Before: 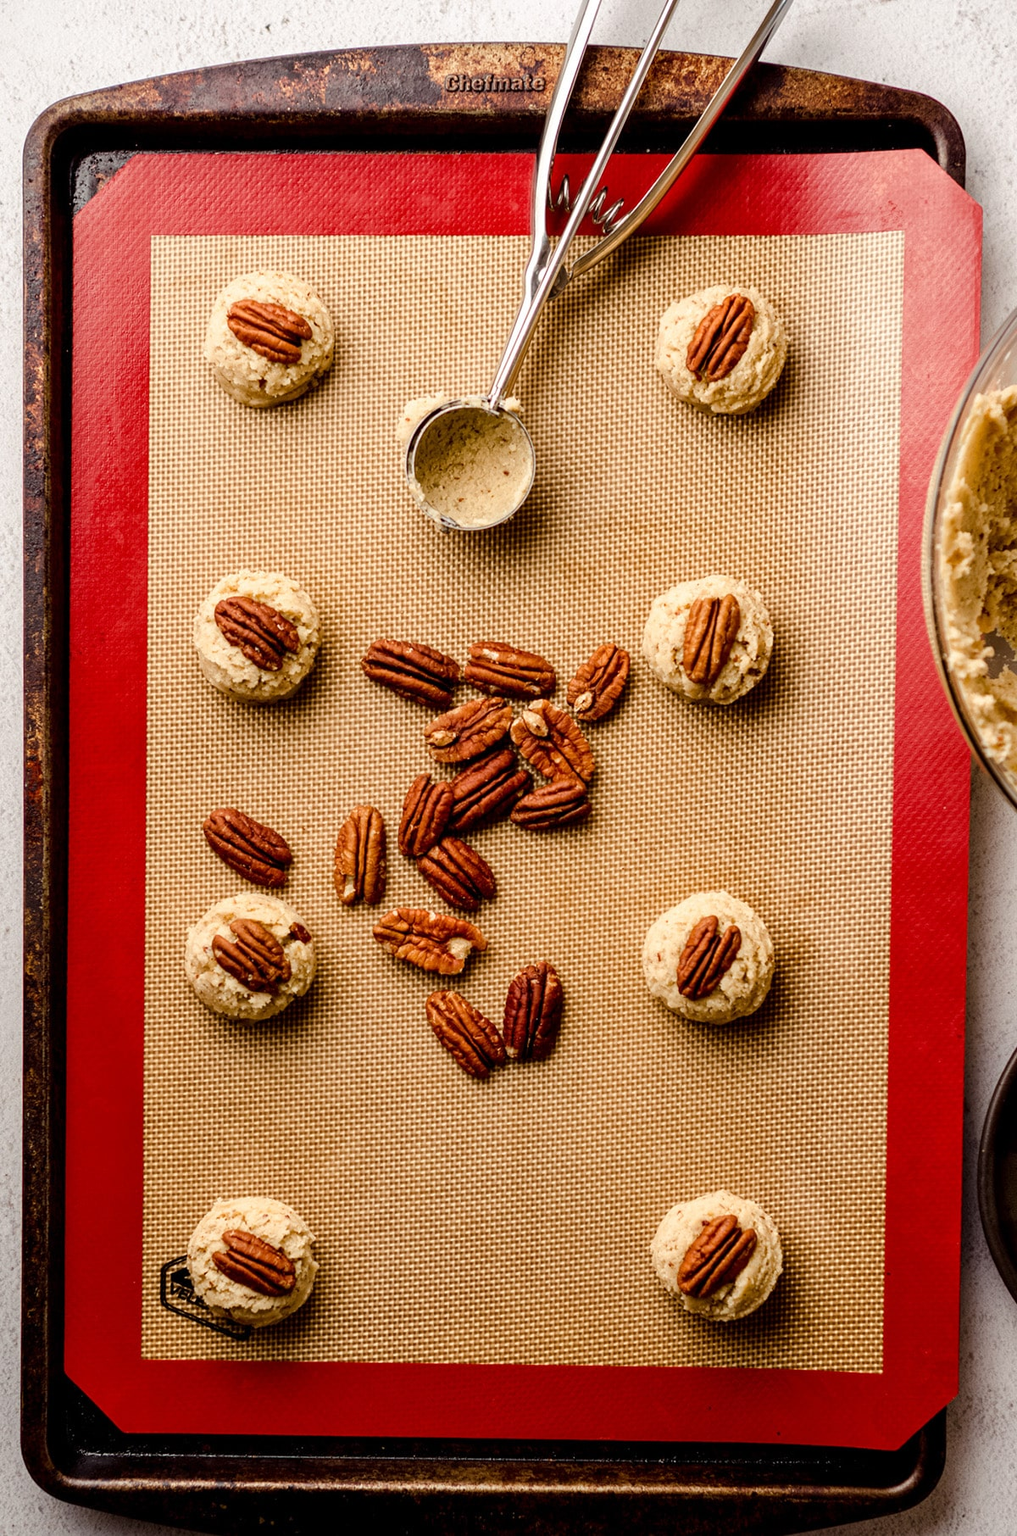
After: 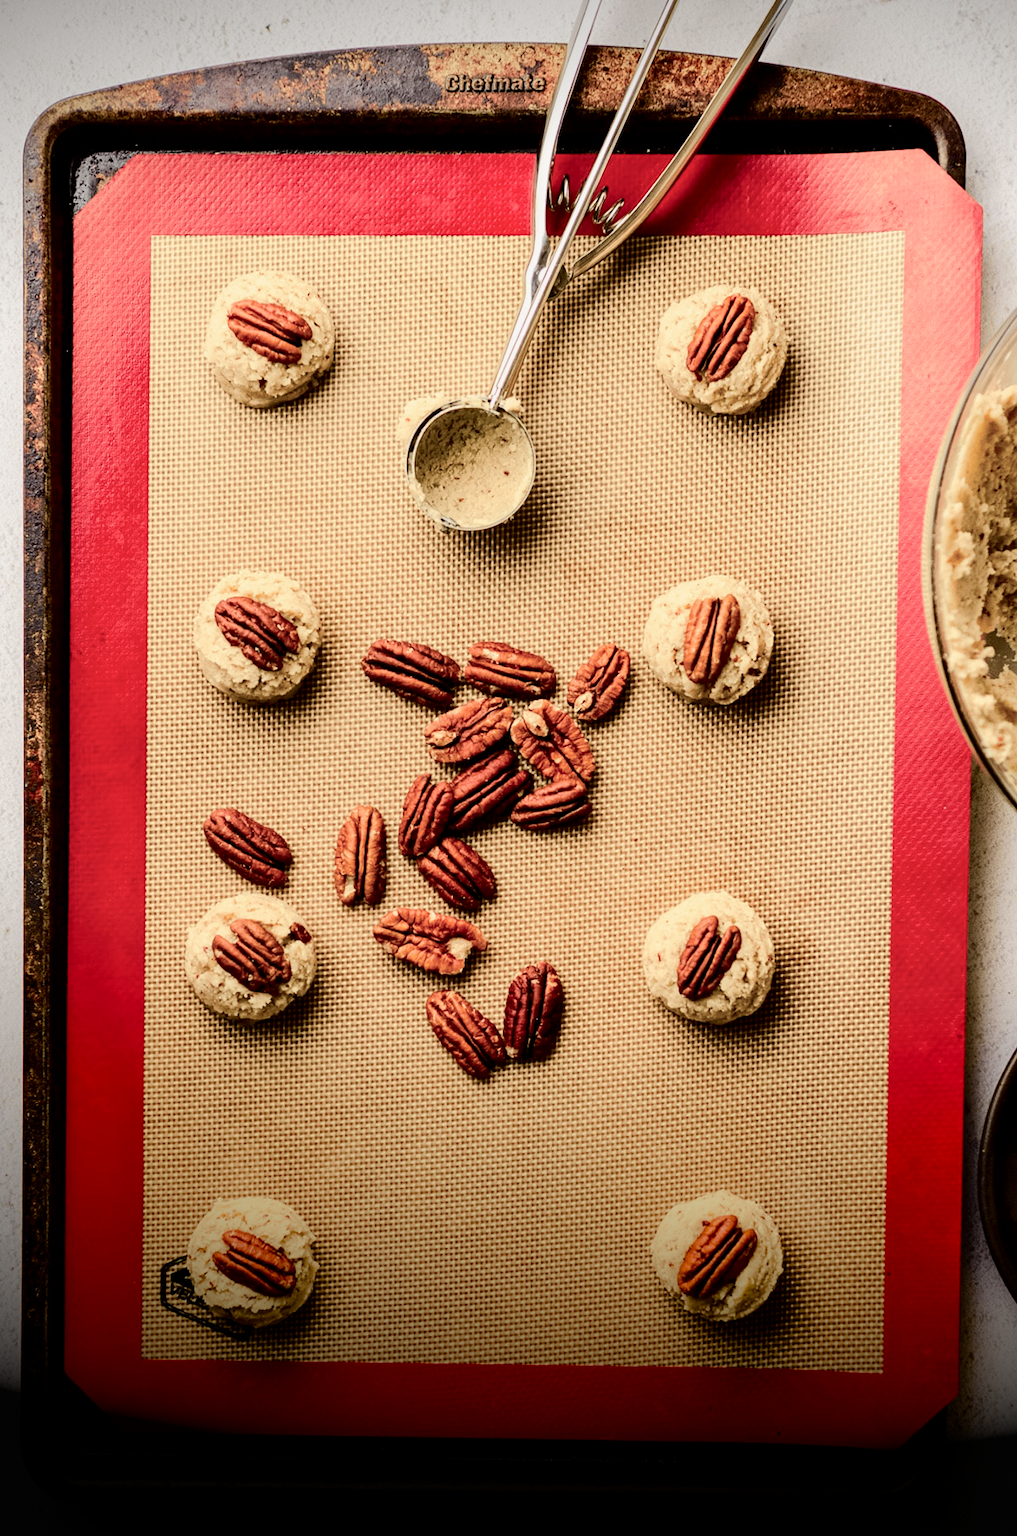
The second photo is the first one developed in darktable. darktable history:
tone curve: curves: ch0 [(0.014, 0) (0.13, 0.09) (0.227, 0.211) (0.346, 0.388) (0.499, 0.598) (0.662, 0.76) (0.795, 0.846) (1, 0.969)]; ch1 [(0, 0) (0.366, 0.367) (0.447, 0.417) (0.473, 0.484) (0.504, 0.502) (0.525, 0.518) (0.564, 0.548) (0.639, 0.643) (1, 1)]; ch2 [(0, 0) (0.333, 0.346) (0.375, 0.375) (0.424, 0.43) (0.476, 0.498) (0.496, 0.505) (0.517, 0.515) (0.542, 0.564) (0.583, 0.6) (0.64, 0.622) (0.723, 0.676) (1, 1)], color space Lab, independent channels, preserve colors none
vignetting: fall-off start 98.85%, fall-off radius 99.18%, brightness -0.998, saturation 0.492, center (0.22, -0.235), width/height ratio 1.424
